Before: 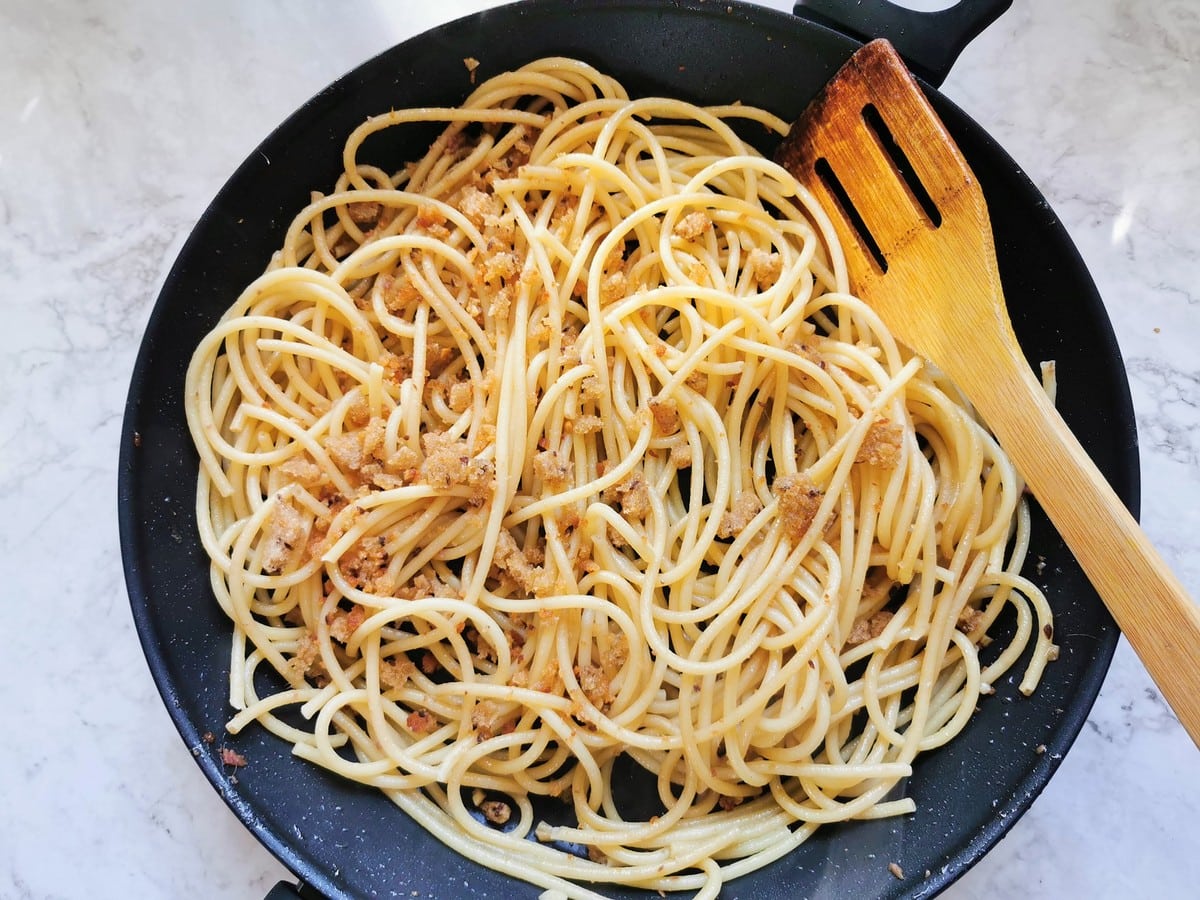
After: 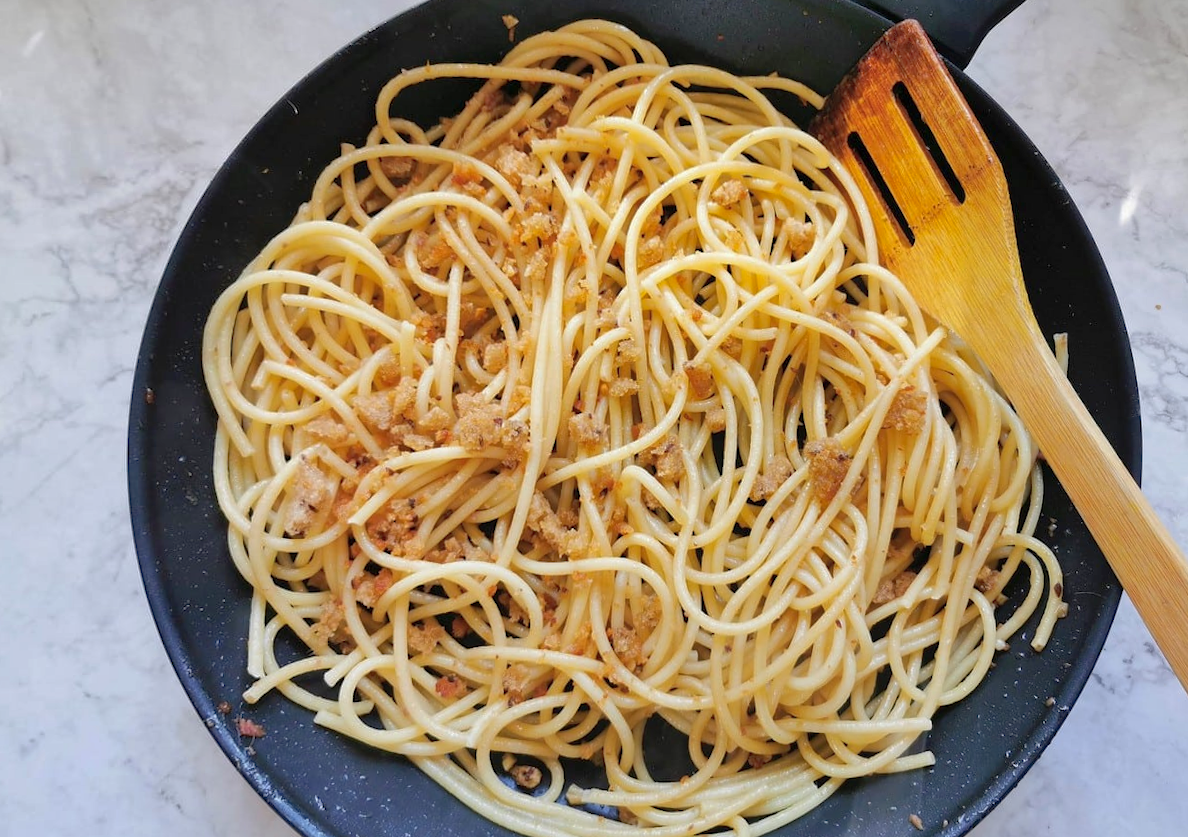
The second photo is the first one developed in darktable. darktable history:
shadows and highlights: on, module defaults
rotate and perspective: rotation 0.679°, lens shift (horizontal) 0.136, crop left 0.009, crop right 0.991, crop top 0.078, crop bottom 0.95
